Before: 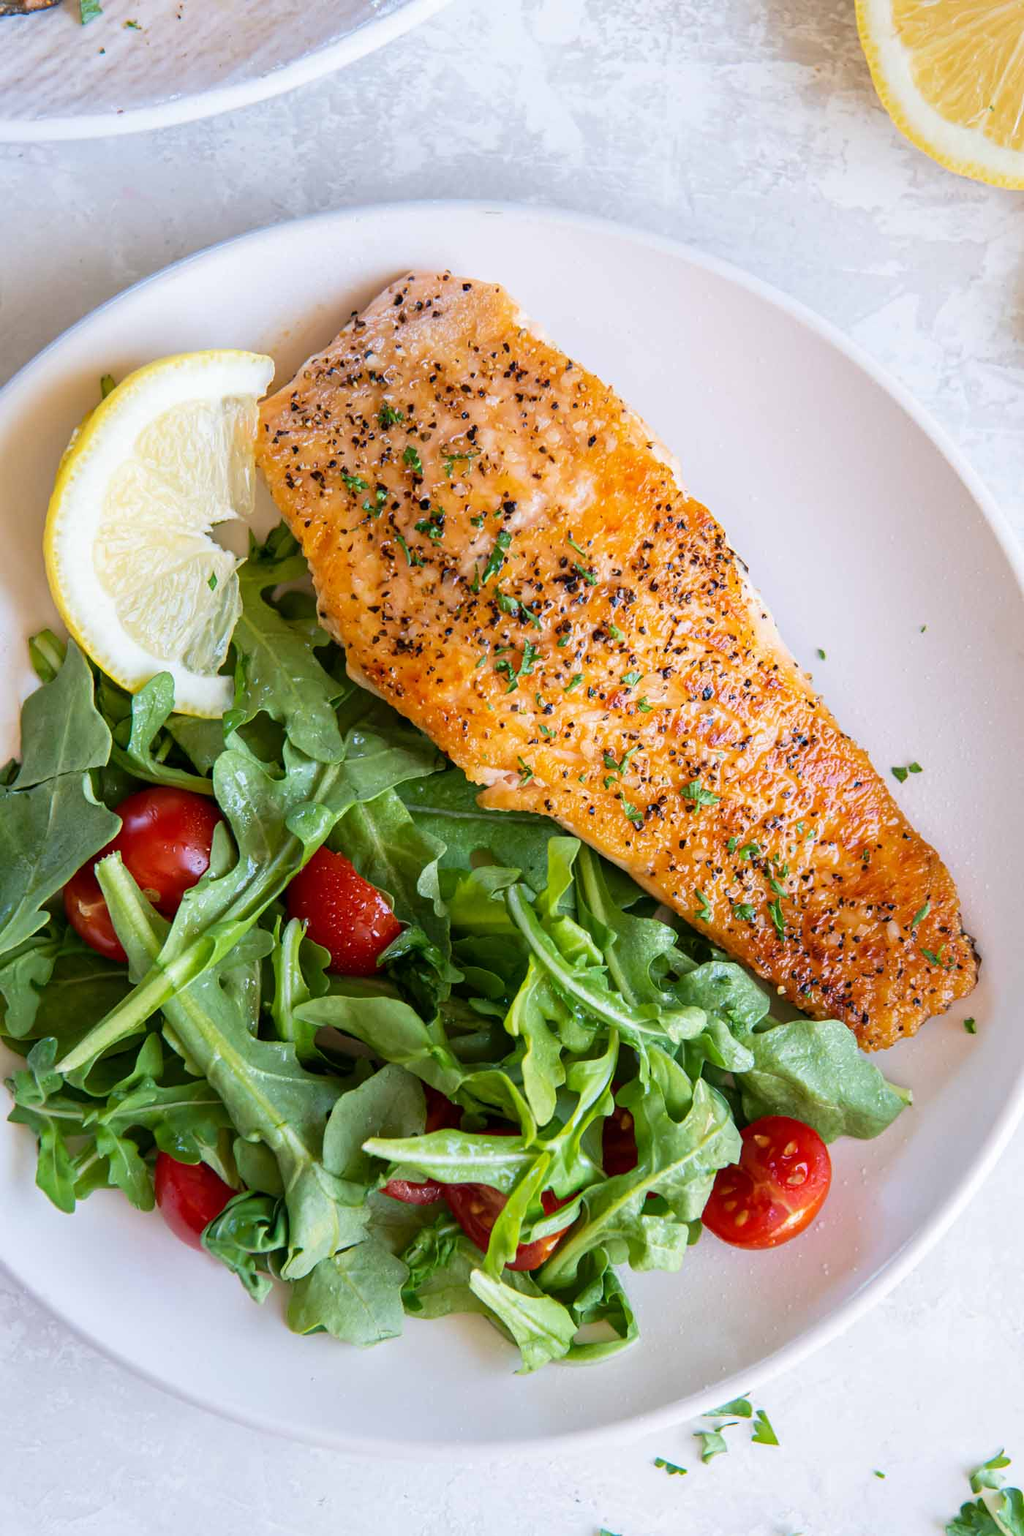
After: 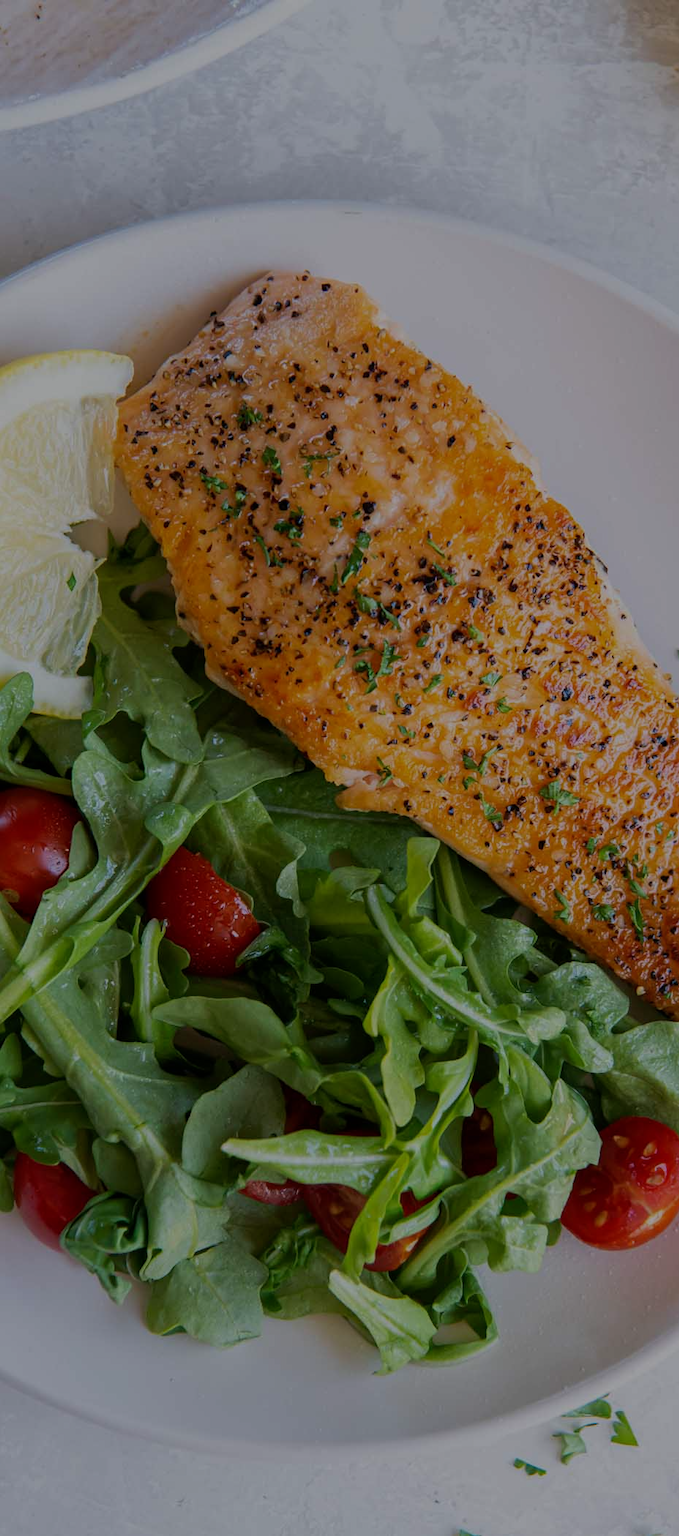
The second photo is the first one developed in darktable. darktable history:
exposure: exposure -1.514 EV, compensate exposure bias true, compensate highlight preservation false
crop and rotate: left 13.831%, right 19.764%
